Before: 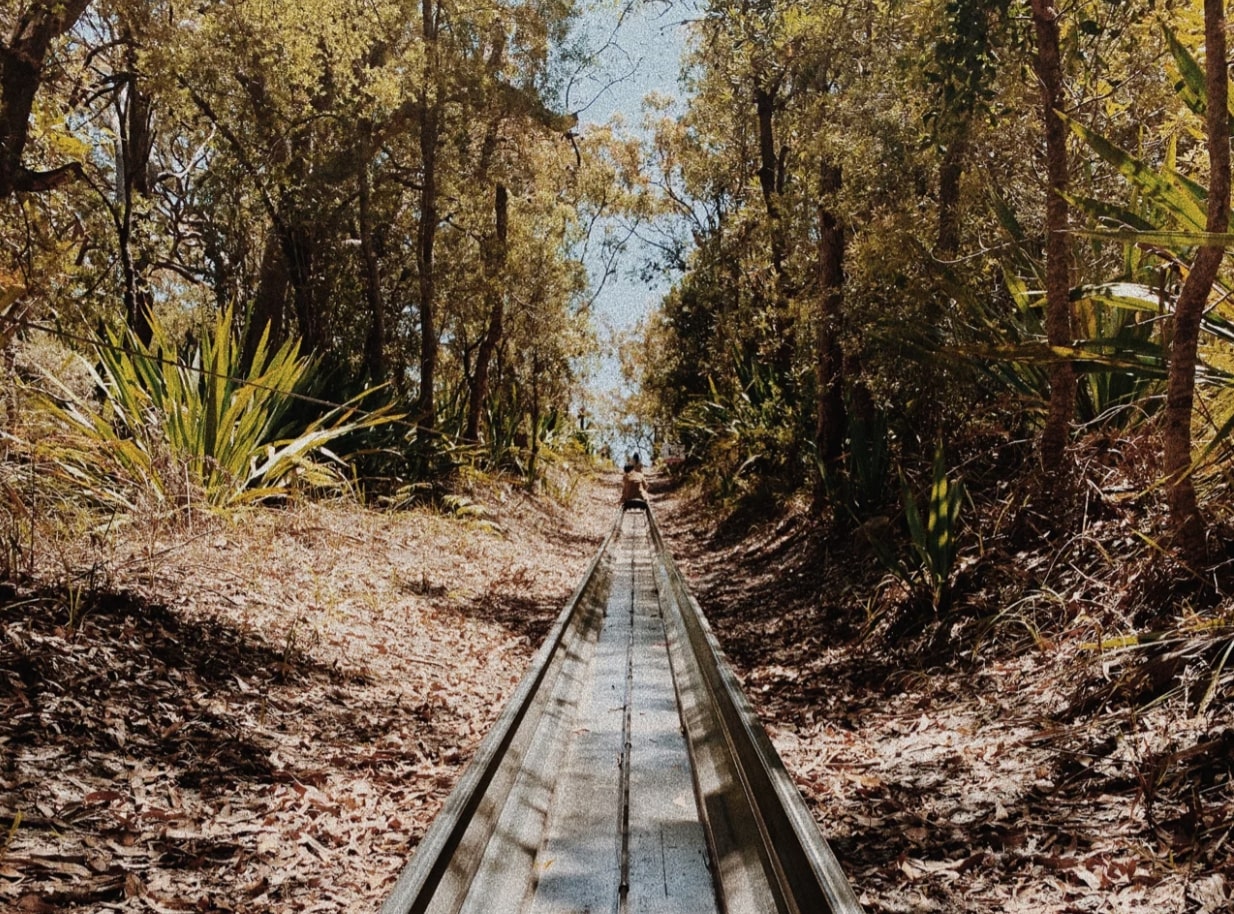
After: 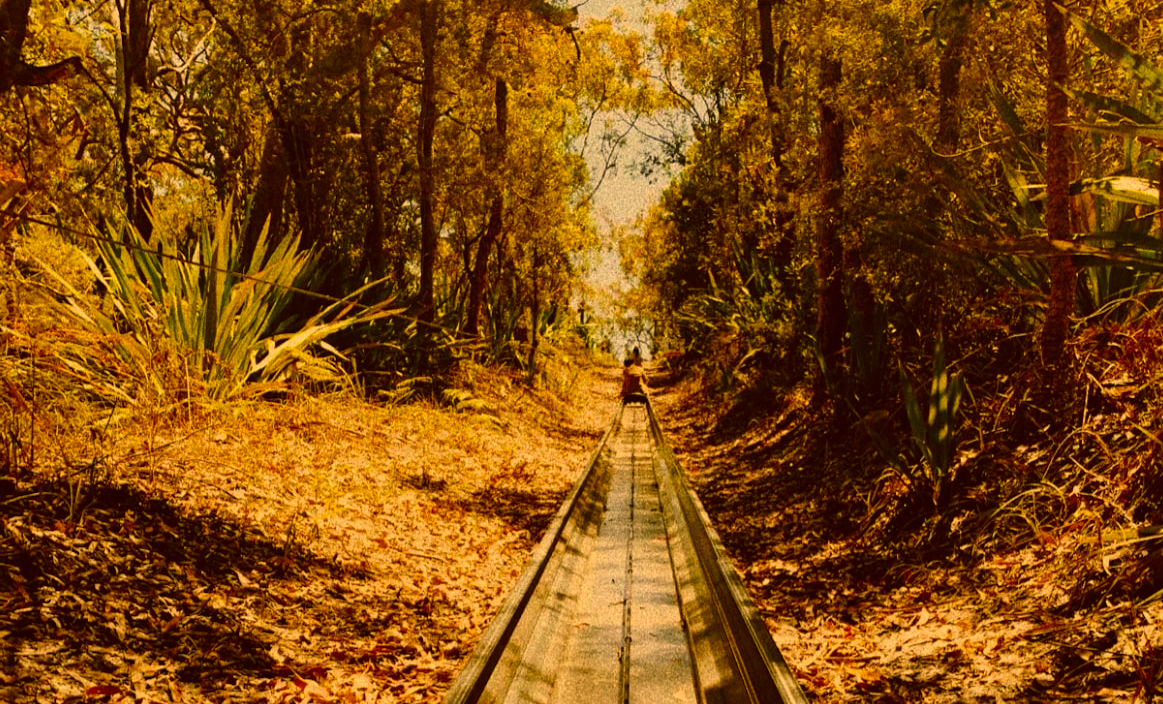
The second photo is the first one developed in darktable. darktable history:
crop and rotate: angle 0.03°, top 11.643%, right 5.651%, bottom 11.189%
color correction: highlights a* 10.44, highlights b* 30.04, shadows a* 2.73, shadows b* 17.51, saturation 1.72
